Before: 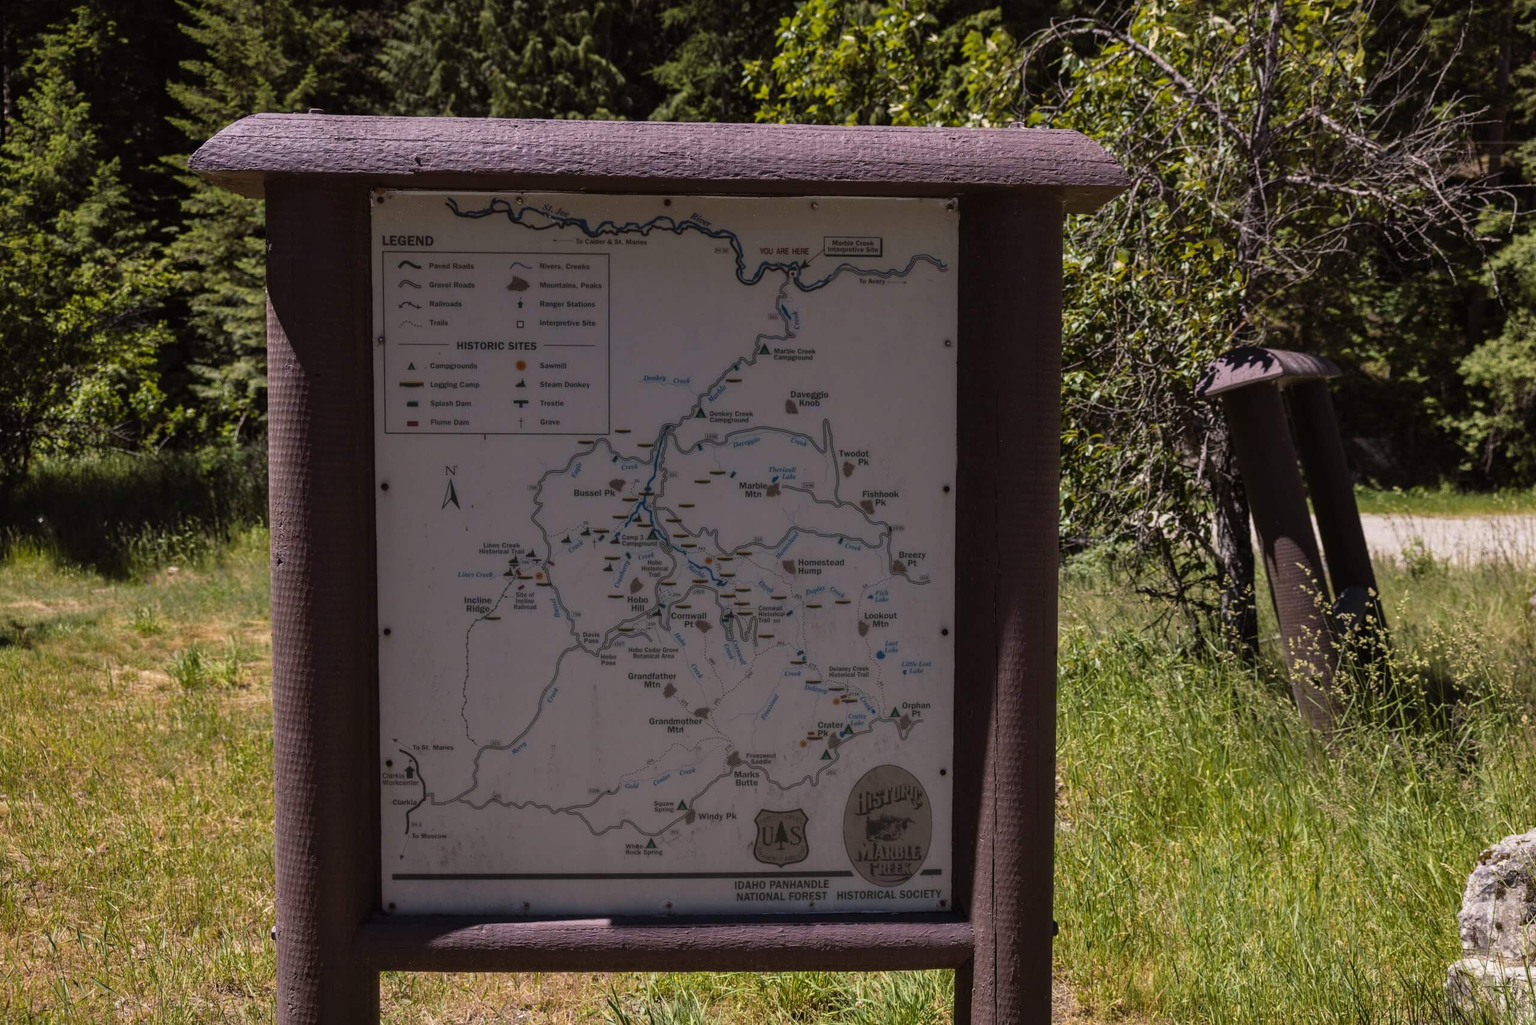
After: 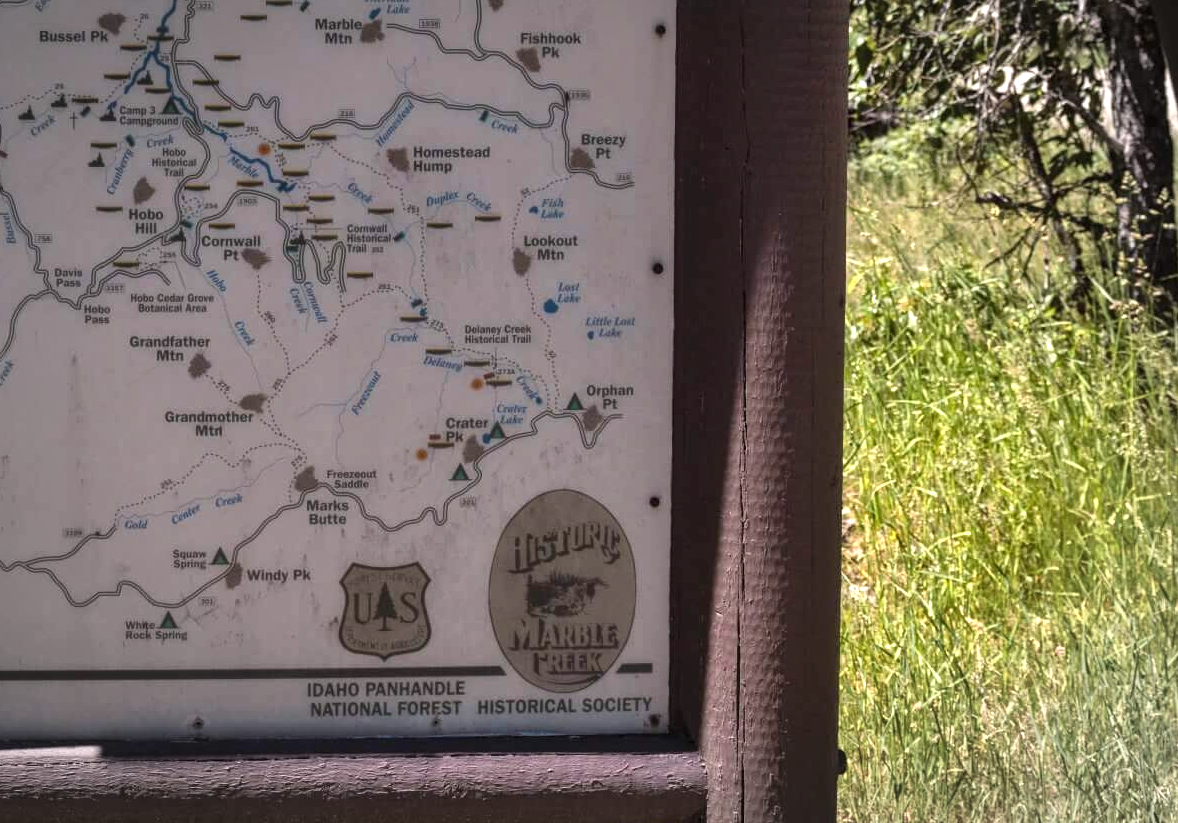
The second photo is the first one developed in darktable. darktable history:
crop: left 35.851%, top 45.962%, right 18.124%, bottom 5.811%
local contrast: mode bilateral grid, contrast 19, coarseness 49, detail 120%, midtone range 0.2
vignetting: brightness -0.262, center (0.034, -0.096), automatic ratio true
exposure: black level correction 0, exposure 1.1 EV, compensate highlight preservation false
